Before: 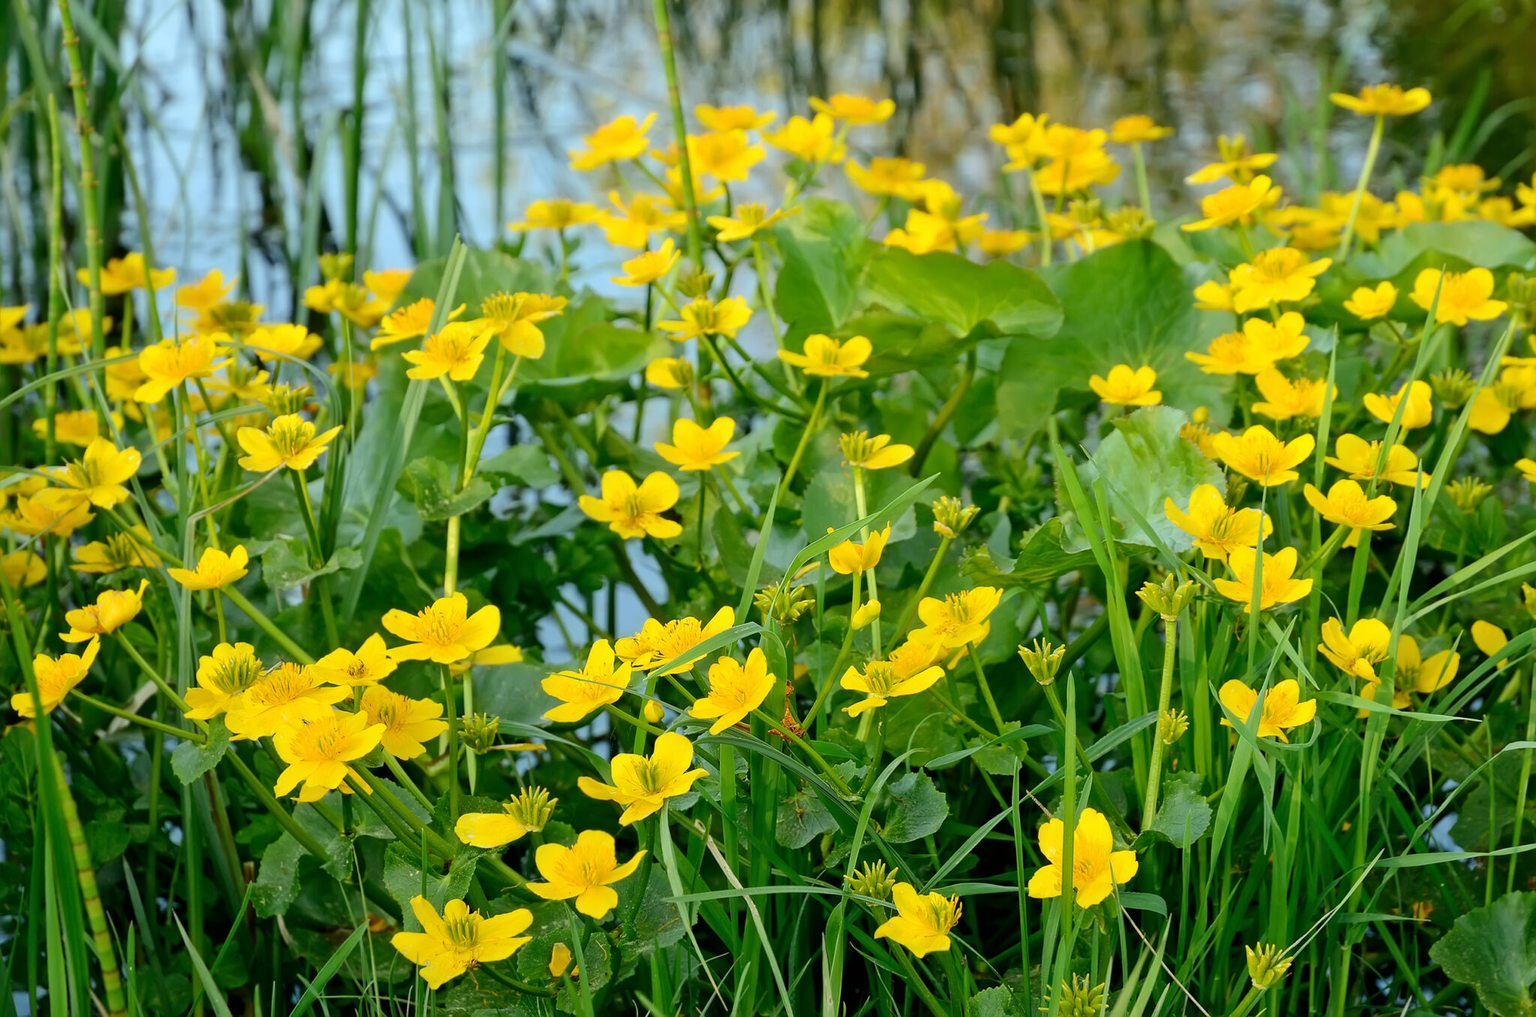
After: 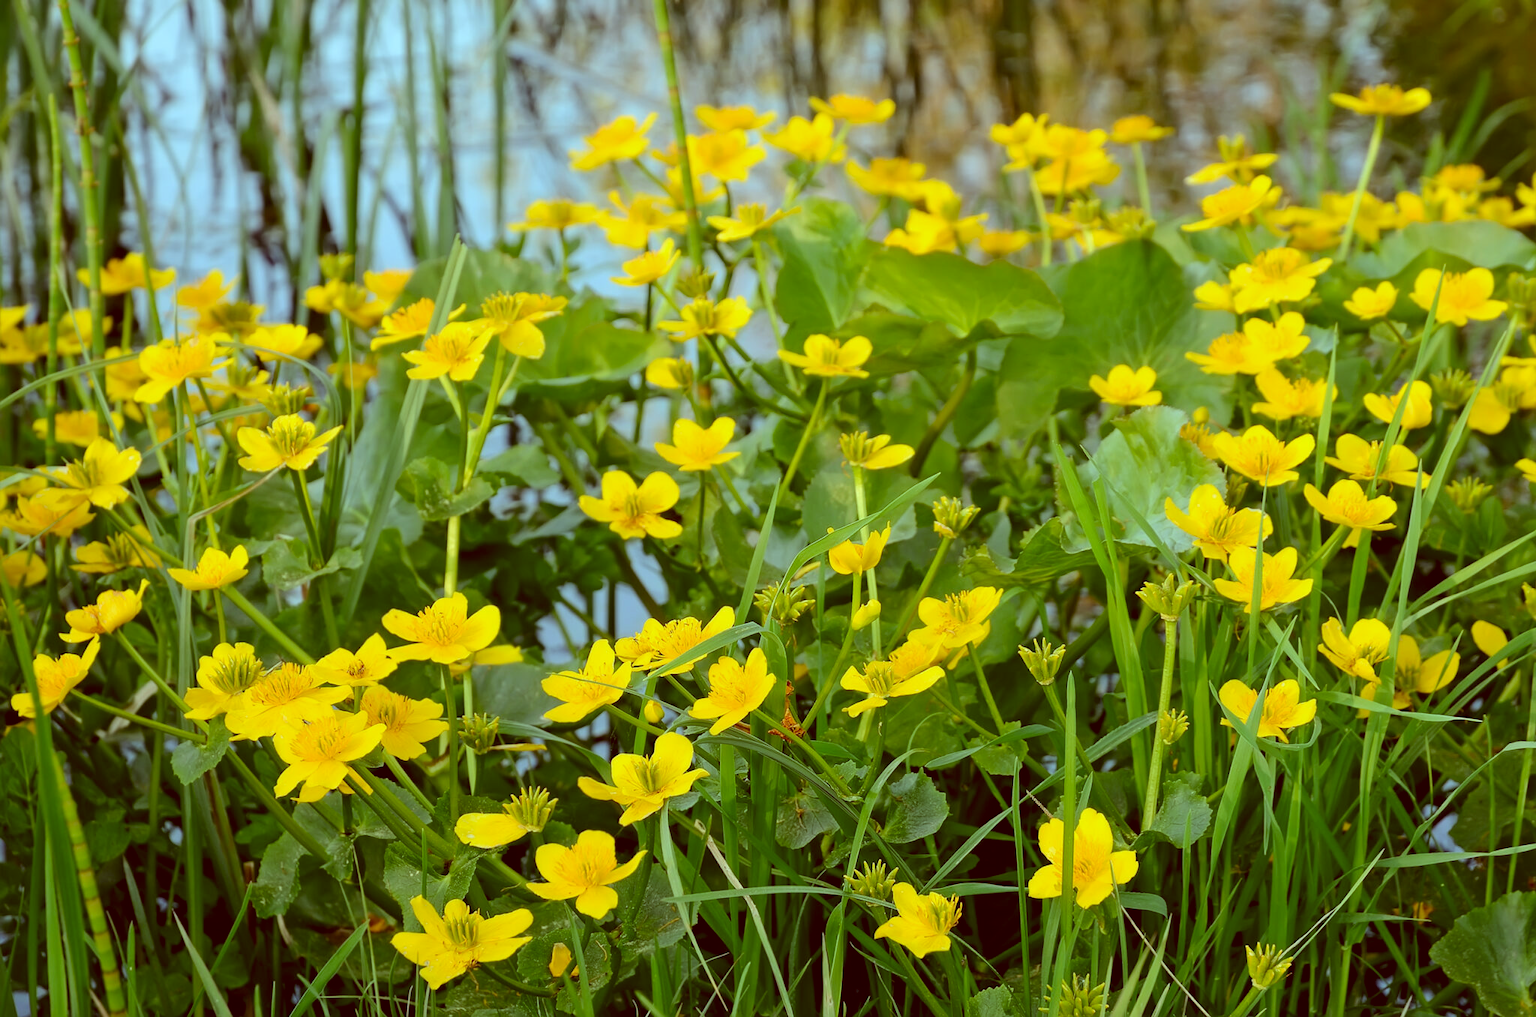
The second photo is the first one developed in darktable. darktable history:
color correction: highlights a* -7.23, highlights b* -0.161, shadows a* 20.08, shadows b* 11.73
white balance: red 0.982, blue 1.018
